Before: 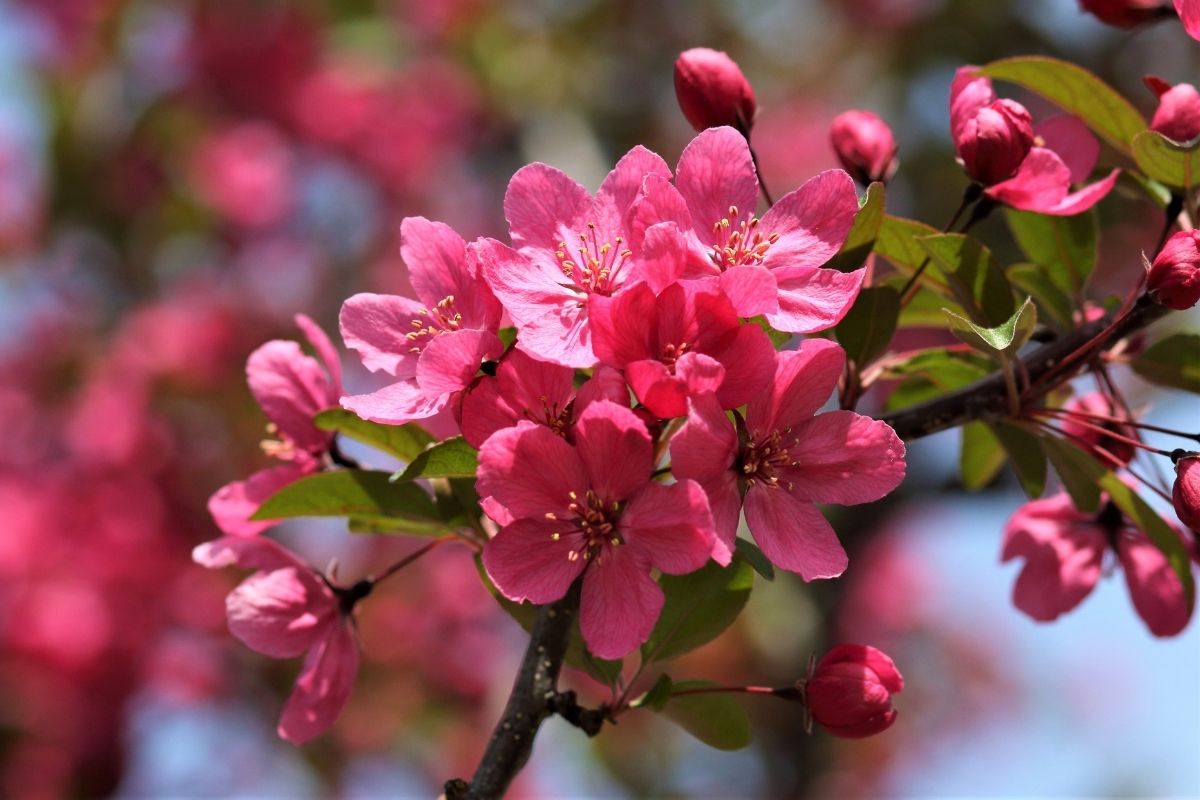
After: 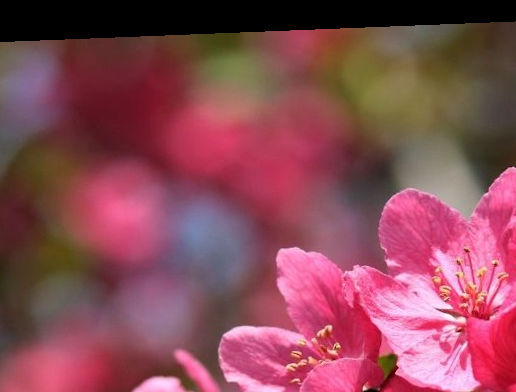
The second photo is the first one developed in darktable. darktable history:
rotate and perspective: rotation -2.29°, automatic cropping off
crop and rotate: left 10.817%, top 0.062%, right 47.194%, bottom 53.626%
